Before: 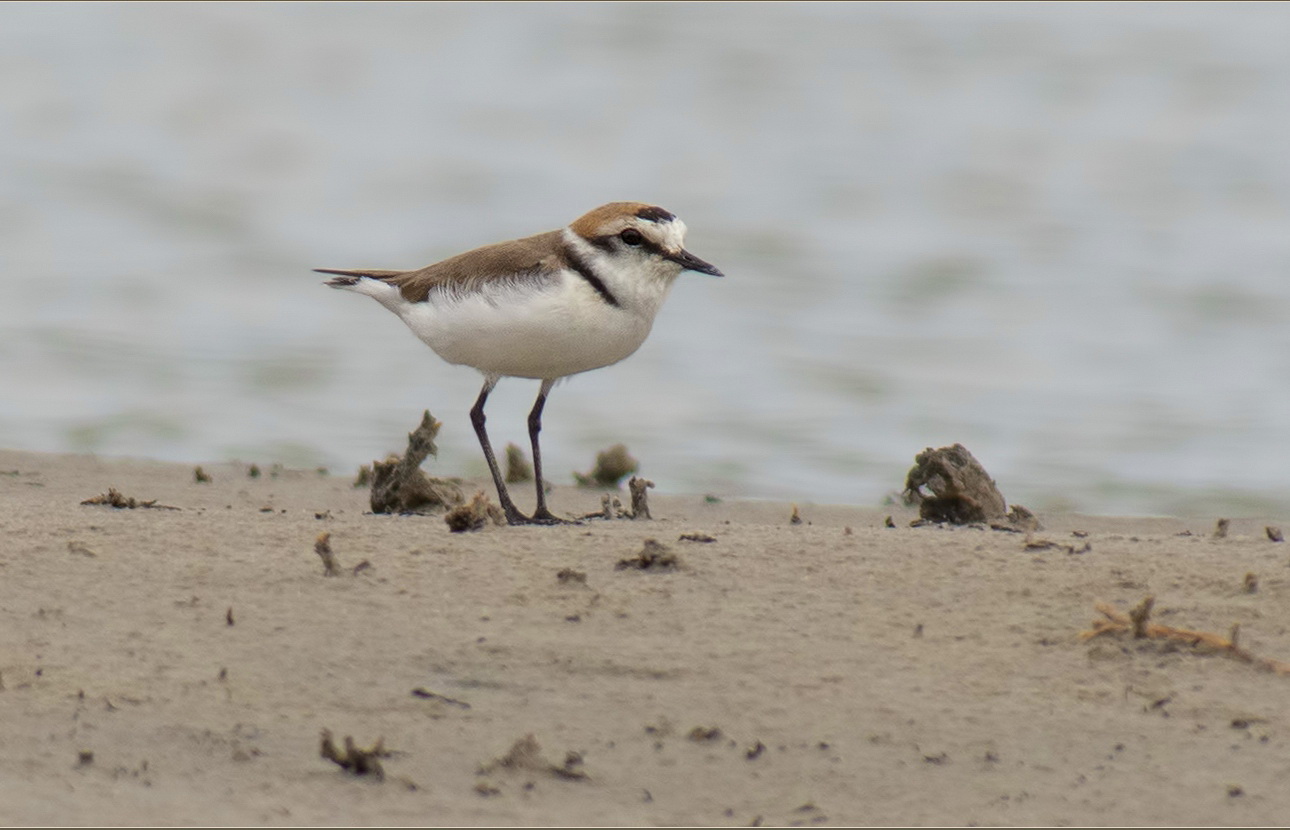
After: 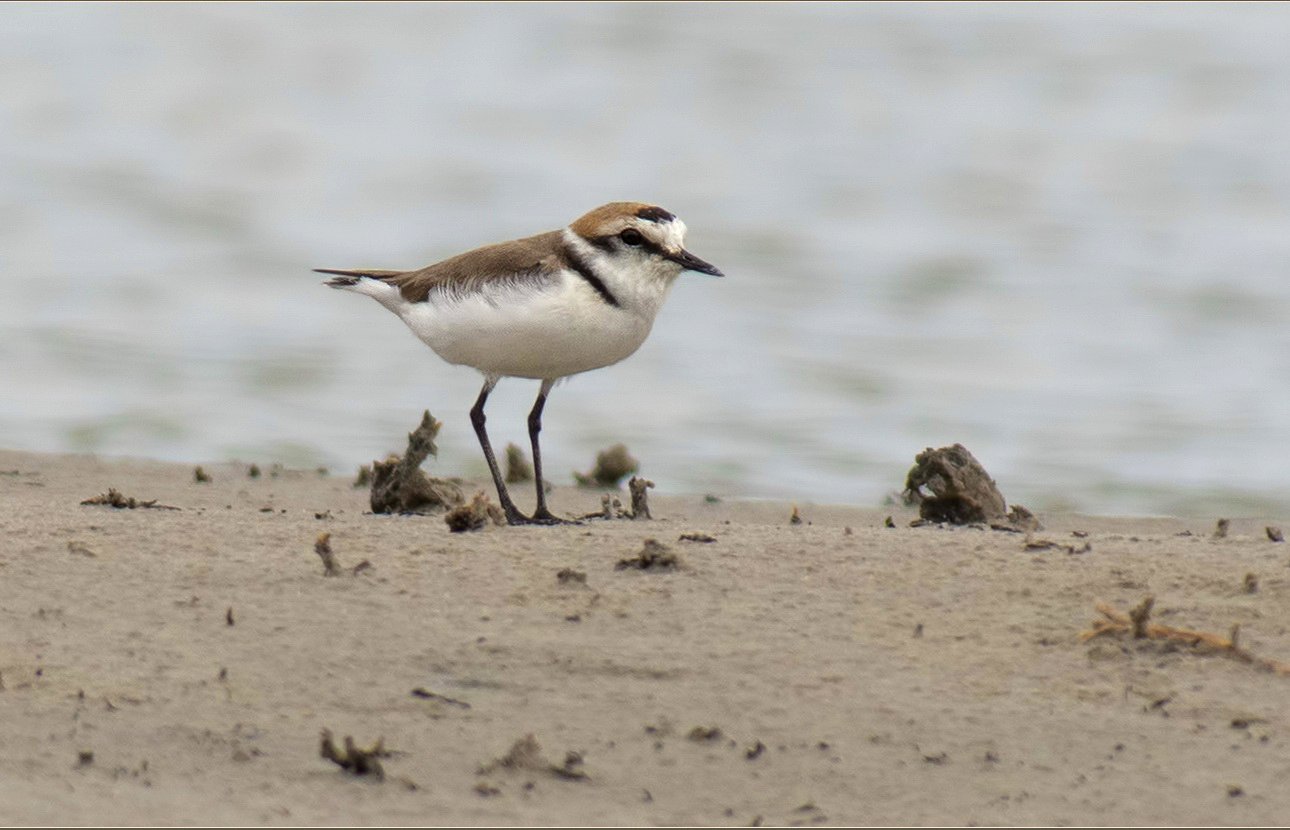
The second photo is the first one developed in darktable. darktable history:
color balance rgb: perceptual saturation grading › global saturation 0.21%, global vibrance 9.648%, contrast 15.325%, saturation formula JzAzBz (2021)
